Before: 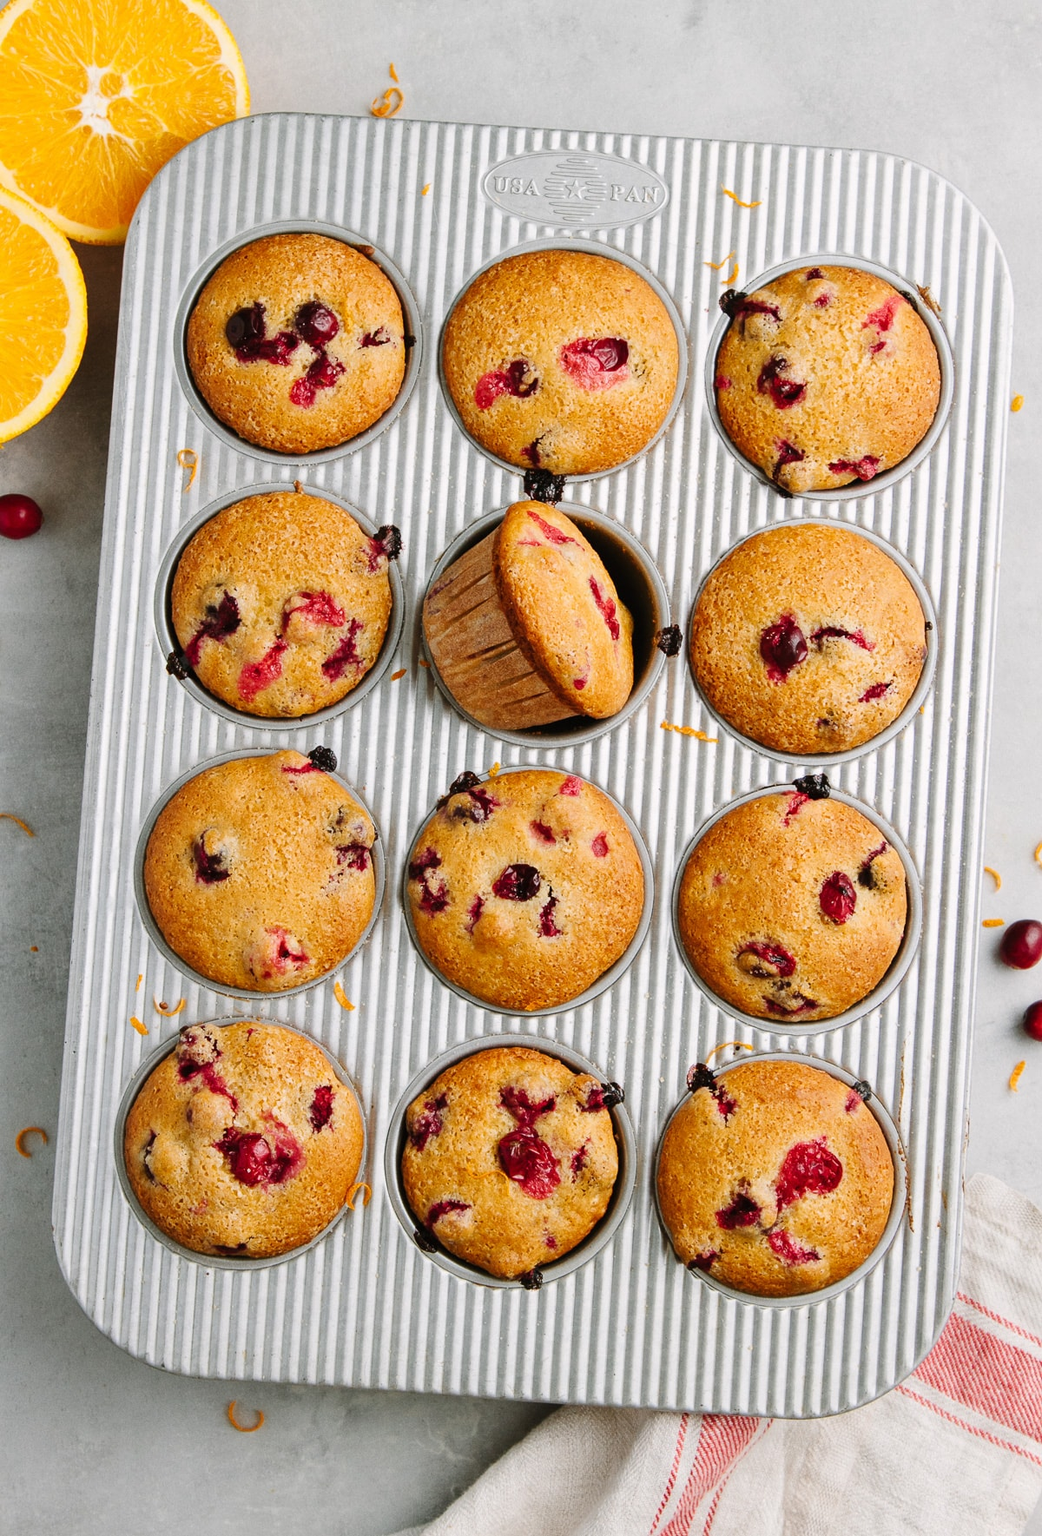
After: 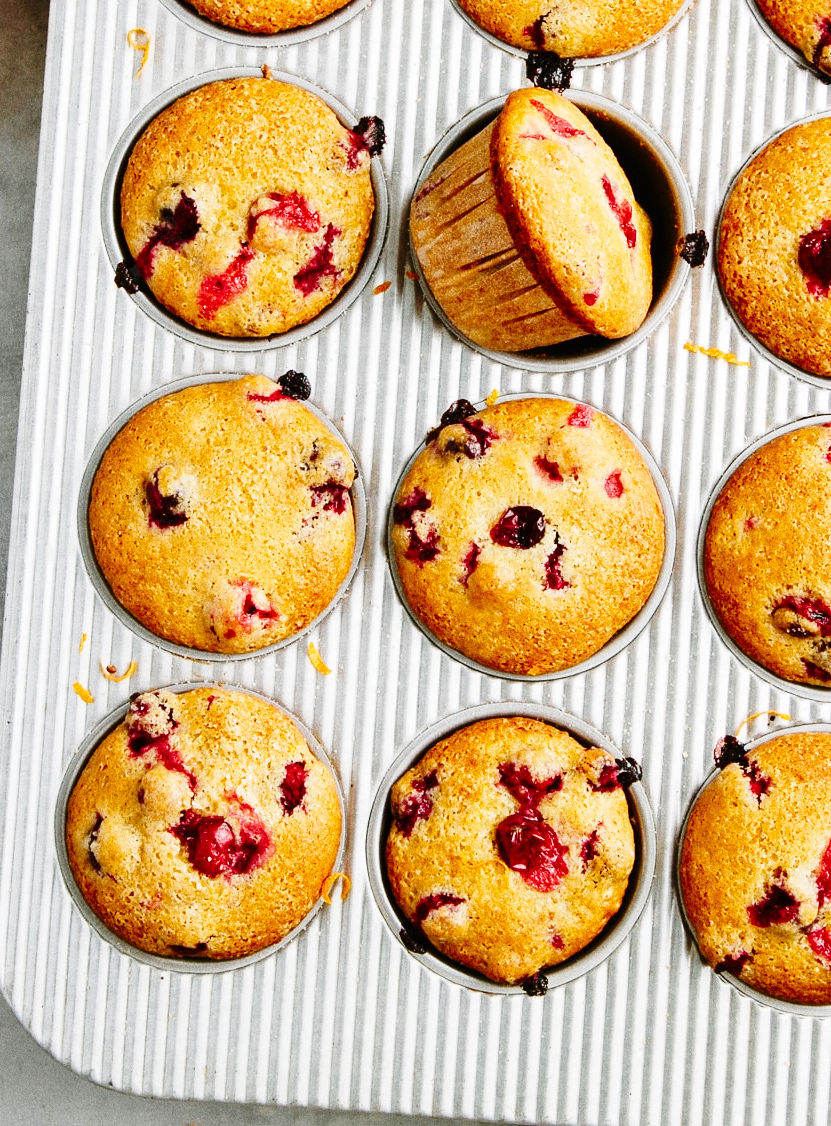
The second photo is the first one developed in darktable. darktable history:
crop: left 6.488%, top 27.668%, right 24.183%, bottom 8.656%
contrast brightness saturation: brightness -0.09
grain: coarseness 0.09 ISO
base curve: curves: ch0 [(0, 0) (0.028, 0.03) (0.121, 0.232) (0.46, 0.748) (0.859, 0.968) (1, 1)], preserve colors none
exposure: black level correction 0, compensate exposure bias true, compensate highlight preservation false
